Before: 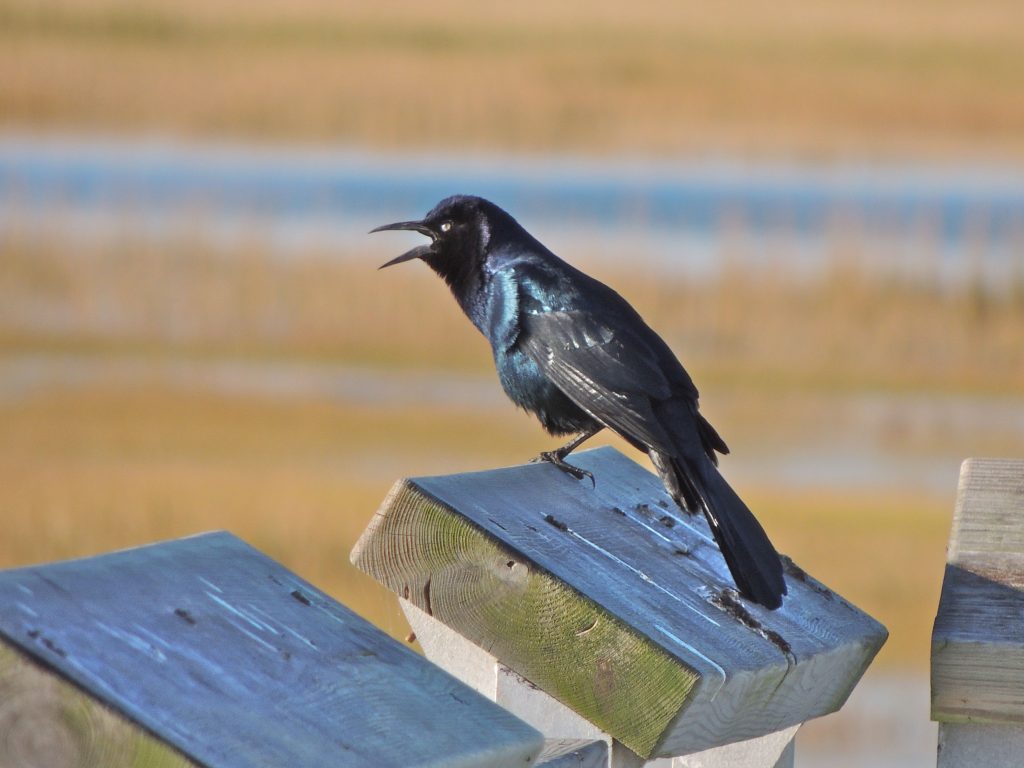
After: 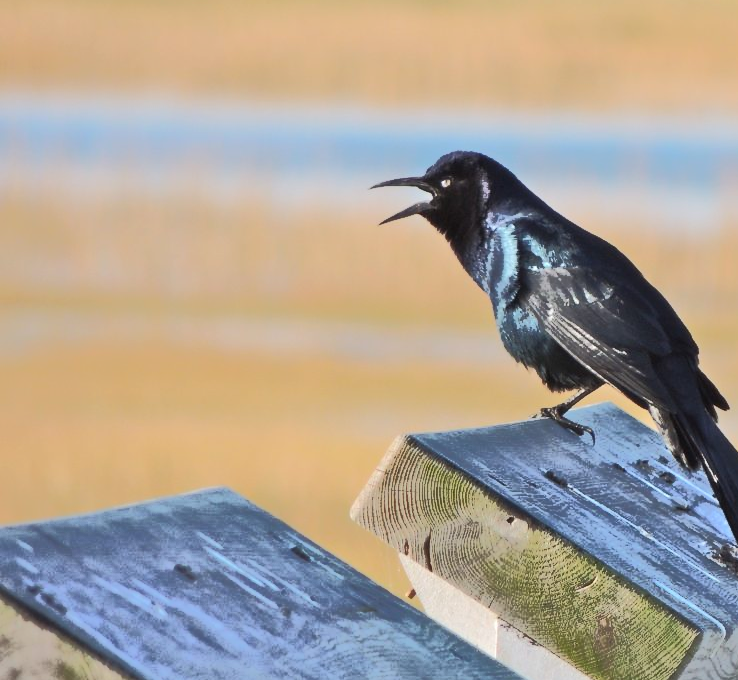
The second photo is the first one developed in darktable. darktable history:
tone curve: curves: ch0 [(0, 0) (0.003, 0.003) (0.011, 0.01) (0.025, 0.023) (0.044, 0.042) (0.069, 0.065) (0.1, 0.094) (0.136, 0.128) (0.177, 0.167) (0.224, 0.211) (0.277, 0.261) (0.335, 0.316) (0.399, 0.376) (0.468, 0.441) (0.543, 0.685) (0.623, 0.741) (0.709, 0.8) (0.801, 0.863) (0.898, 0.929) (1, 1)], color space Lab, independent channels, preserve colors none
crop: top 5.771%, right 27.841%, bottom 5.566%
